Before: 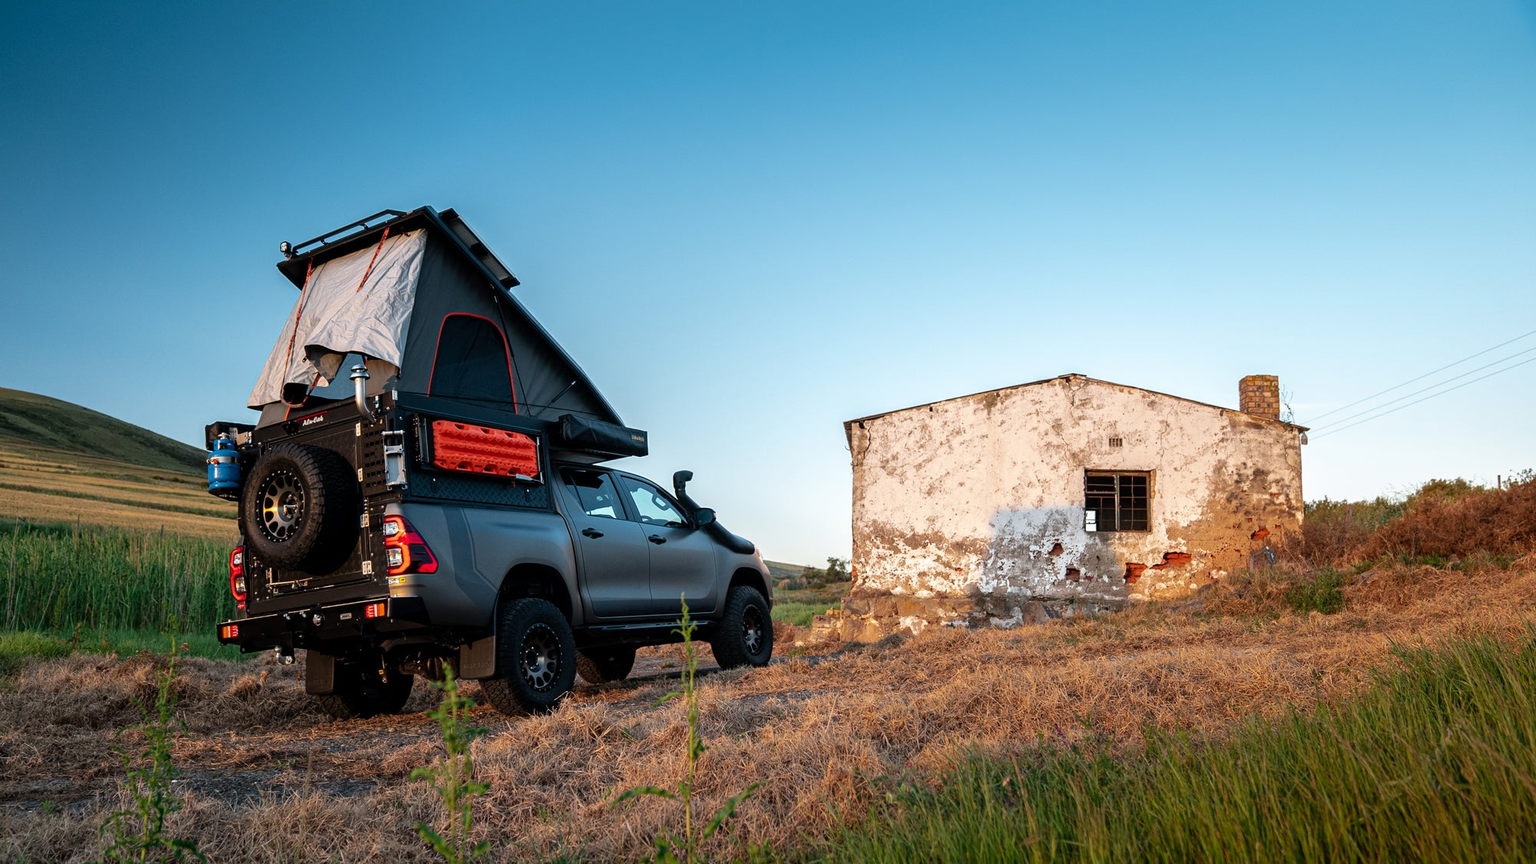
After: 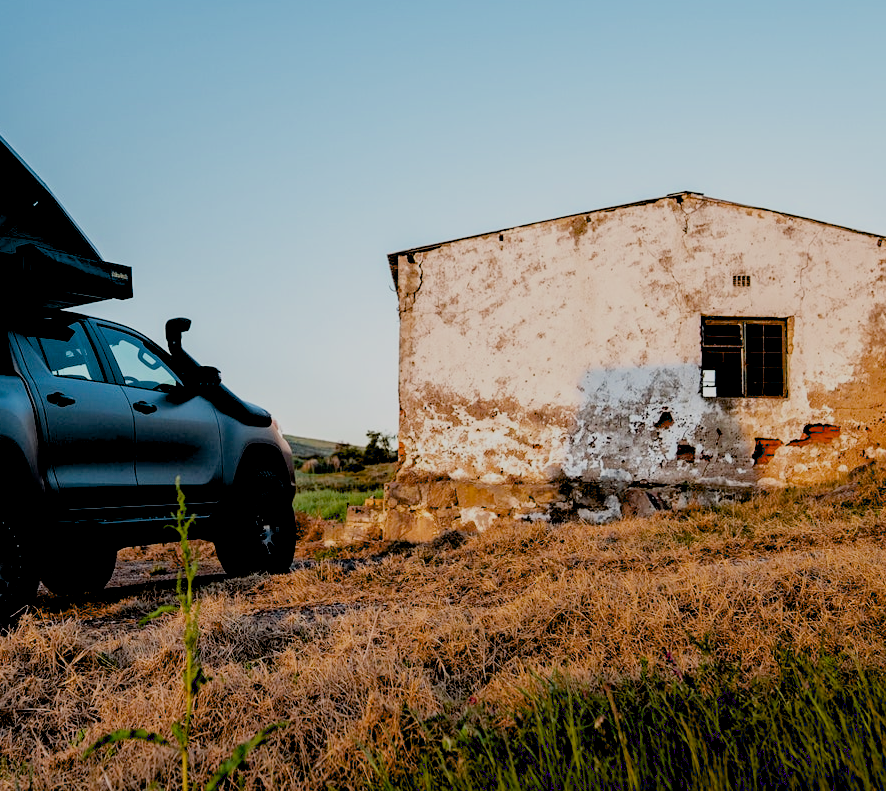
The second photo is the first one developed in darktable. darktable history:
crop: left 35.587%, top 26.278%, right 20.111%, bottom 3.346%
exposure: black level correction 0.047, exposure 0.014 EV, compensate highlight preservation false
filmic rgb: black relative exposure -7.09 EV, white relative exposure 5.35 EV, threshold 6 EV, hardness 3.02, enable highlight reconstruction true
